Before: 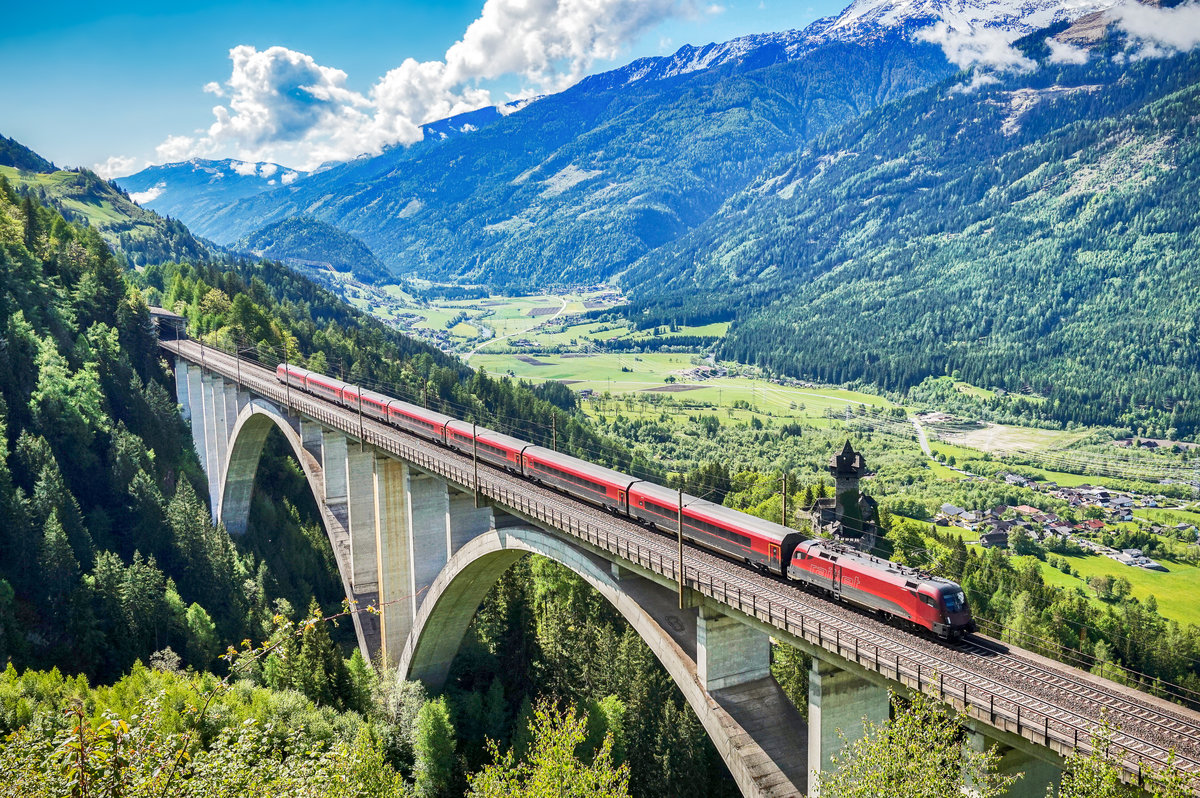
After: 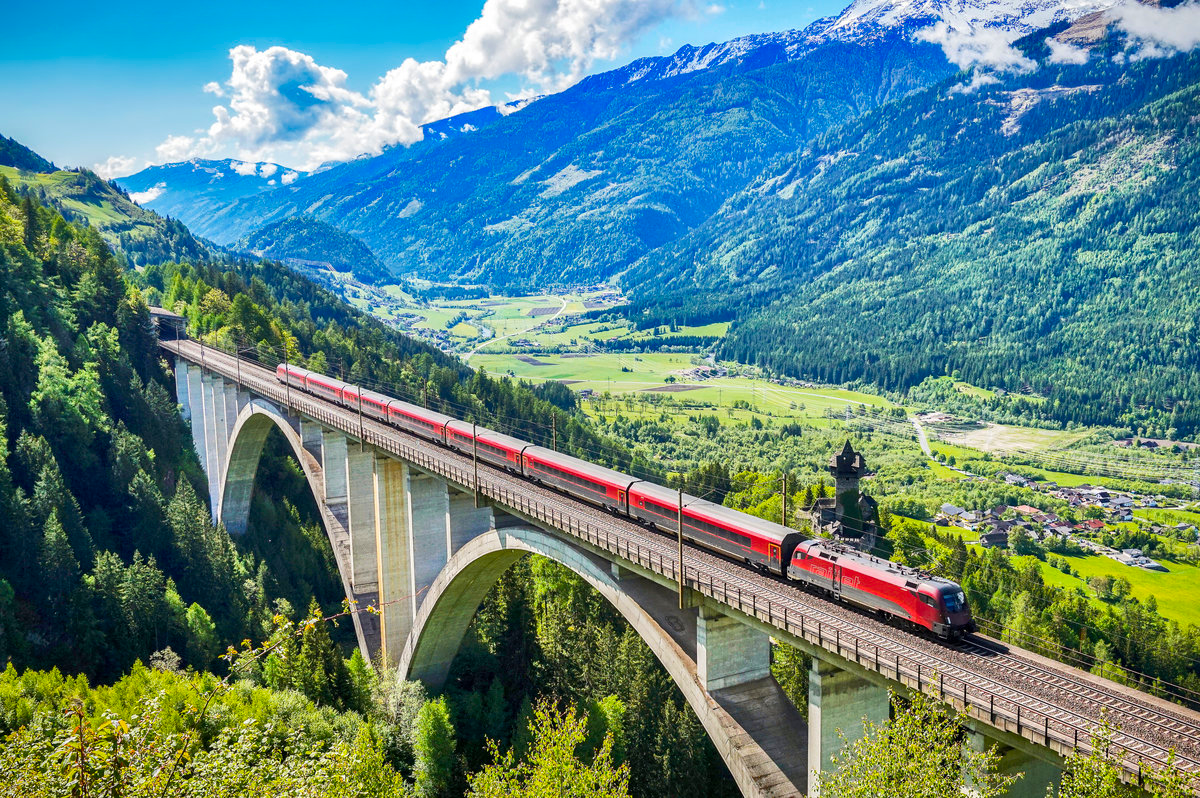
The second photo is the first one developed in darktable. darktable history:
color balance rgb: perceptual saturation grading › global saturation 19.47%, global vibrance 20%
